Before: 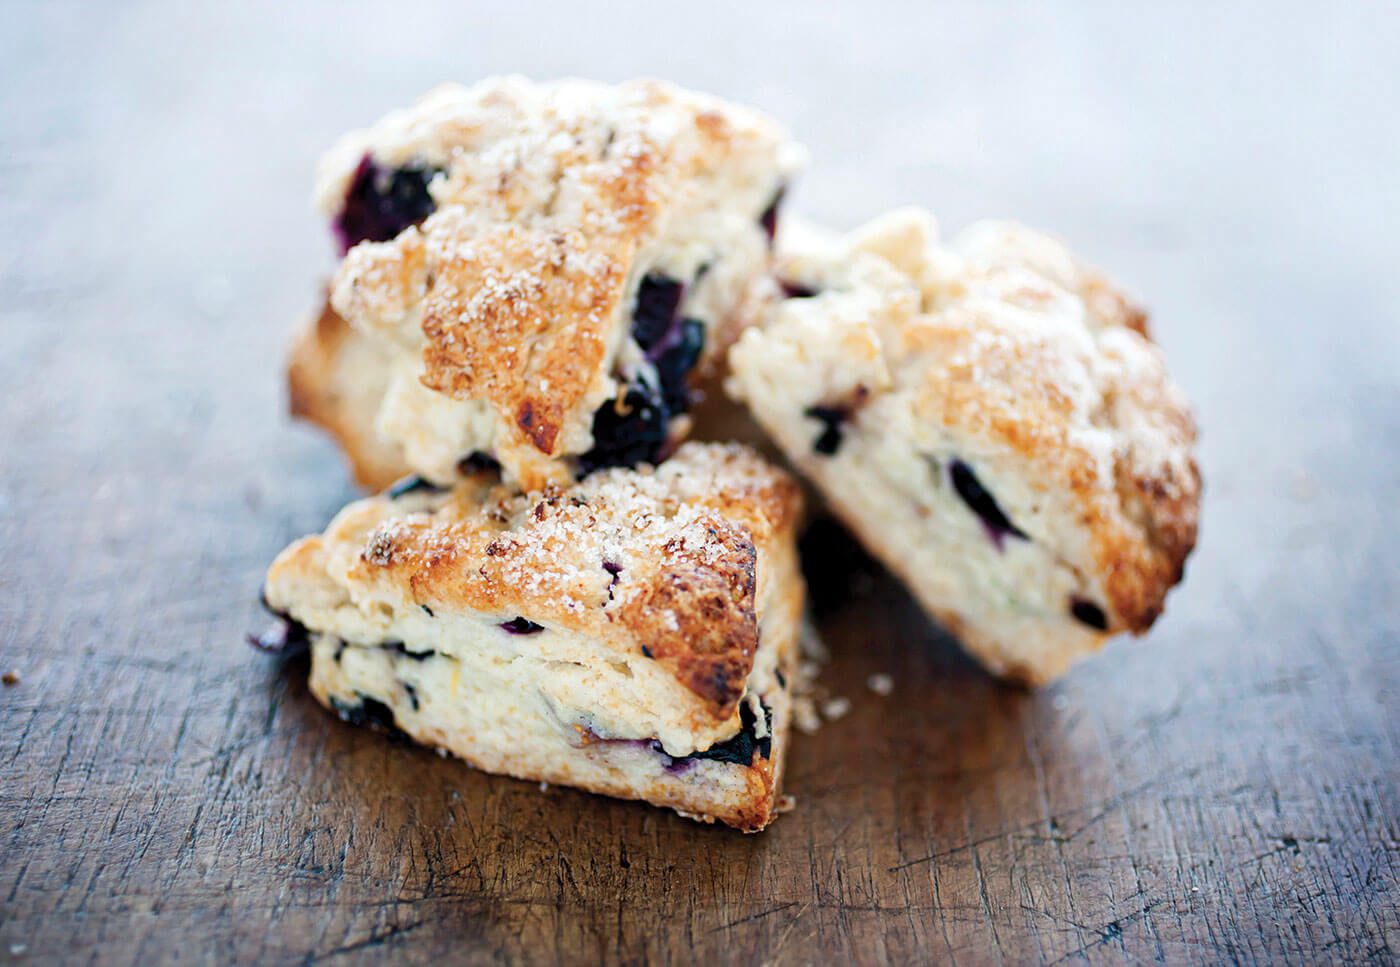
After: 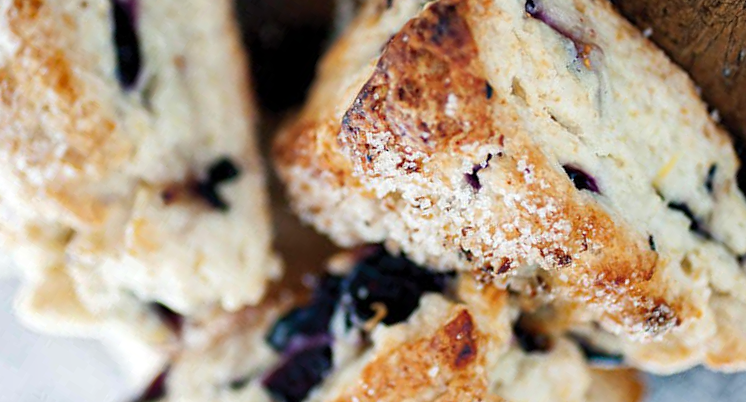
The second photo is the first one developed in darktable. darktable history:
shadows and highlights: soften with gaussian
crop and rotate: angle 147.77°, left 9.097%, top 15.621%, right 4.597%, bottom 16.997%
